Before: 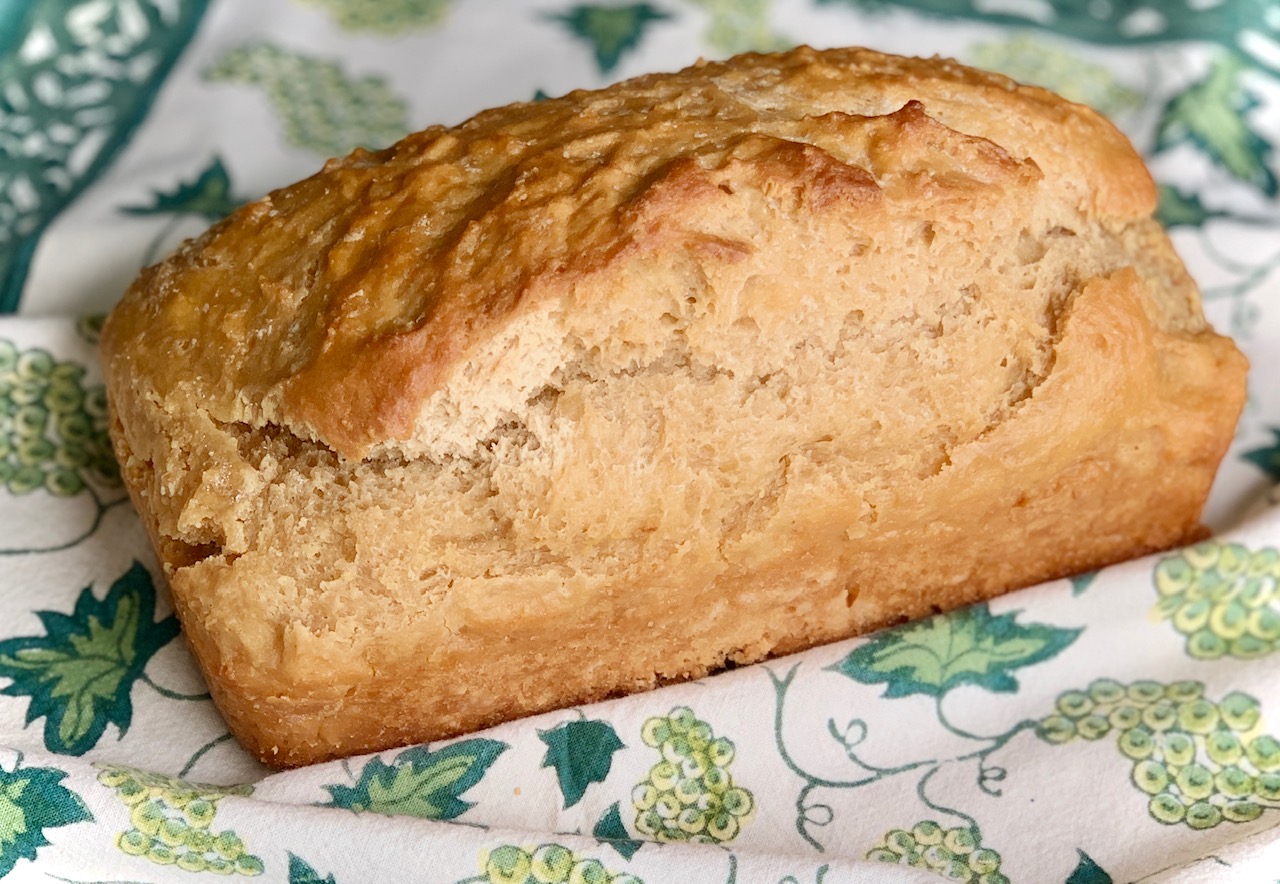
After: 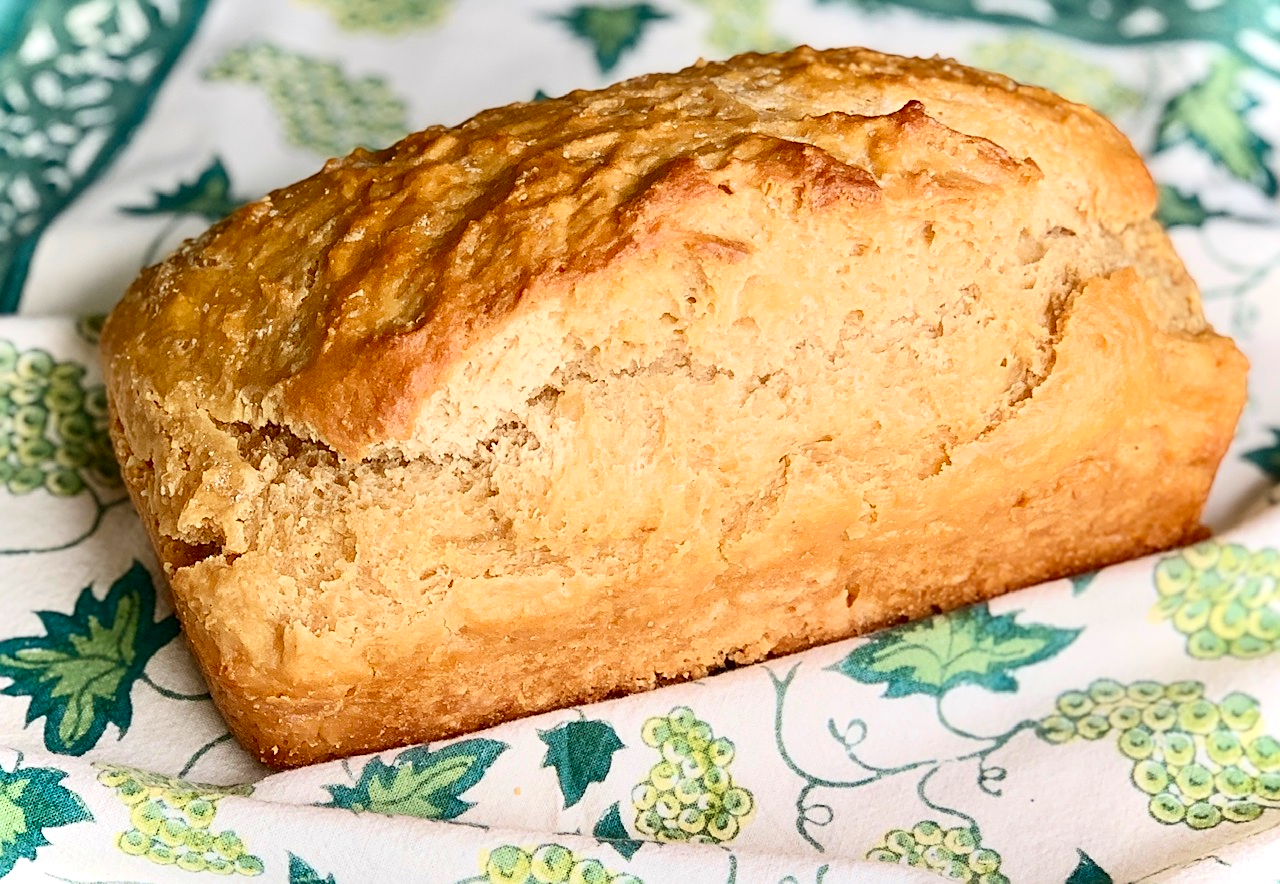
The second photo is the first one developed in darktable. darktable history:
sharpen: on, module defaults
contrast brightness saturation: contrast 0.231, brightness 0.112, saturation 0.285
